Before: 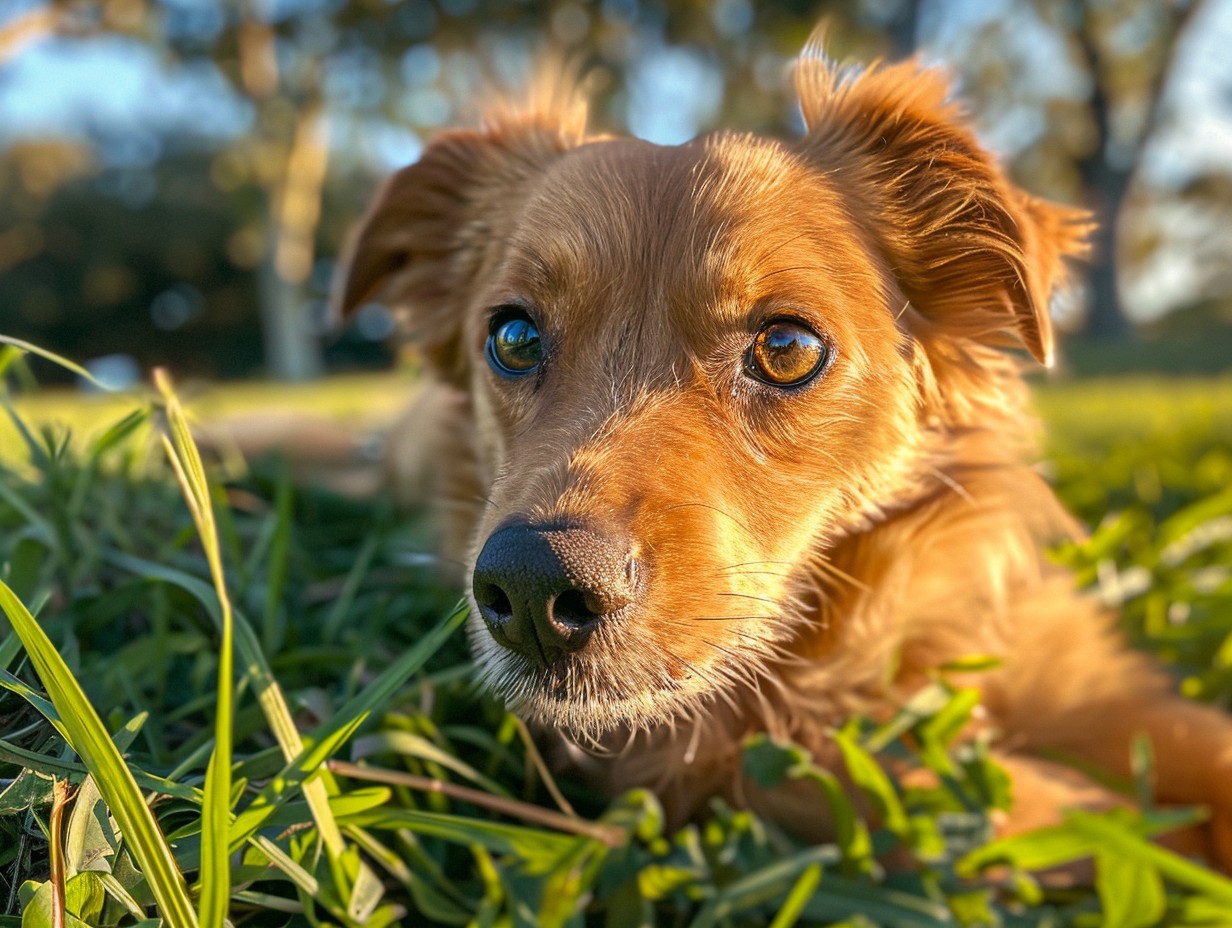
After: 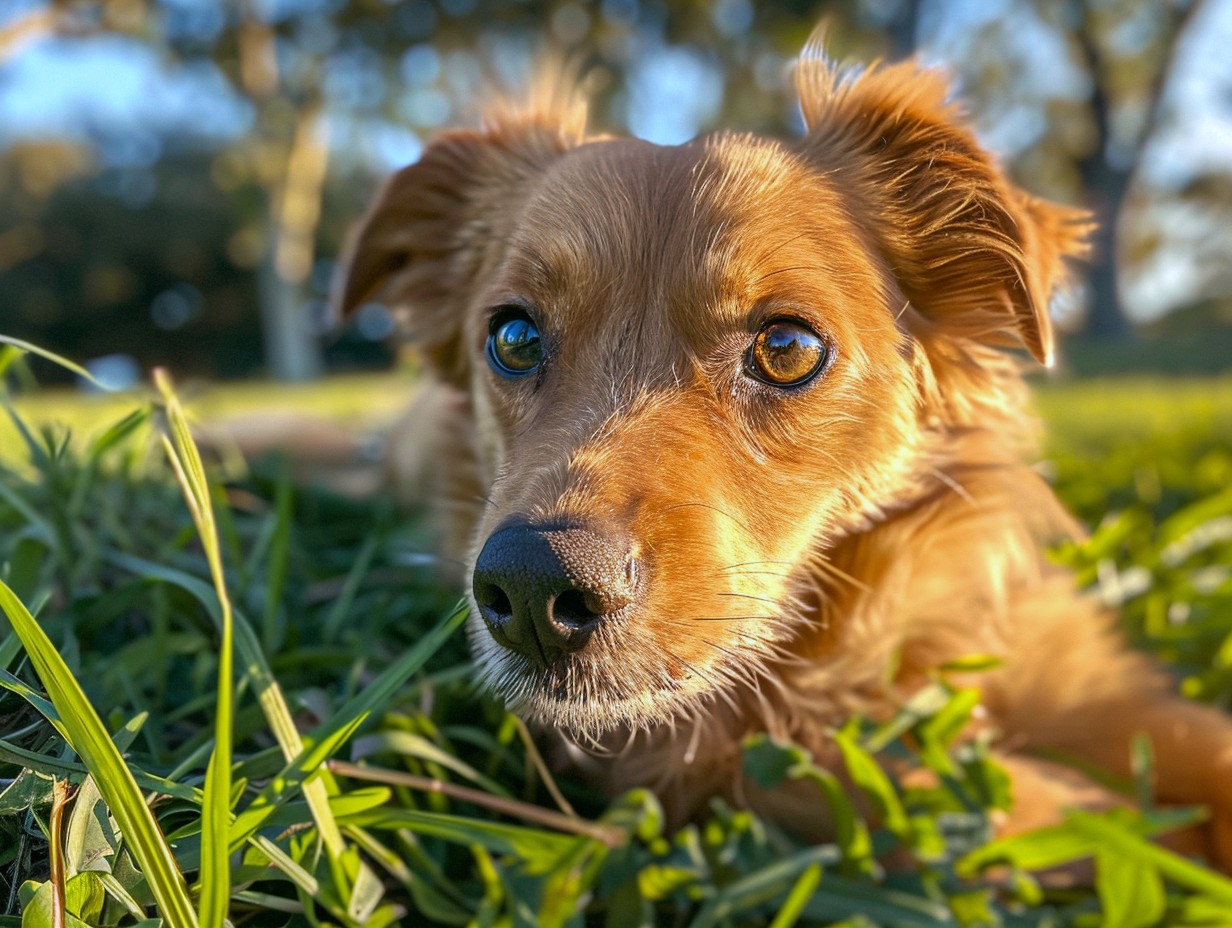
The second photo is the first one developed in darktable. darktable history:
rgb curve: mode RGB, independent channels
white balance: red 0.954, blue 1.079
